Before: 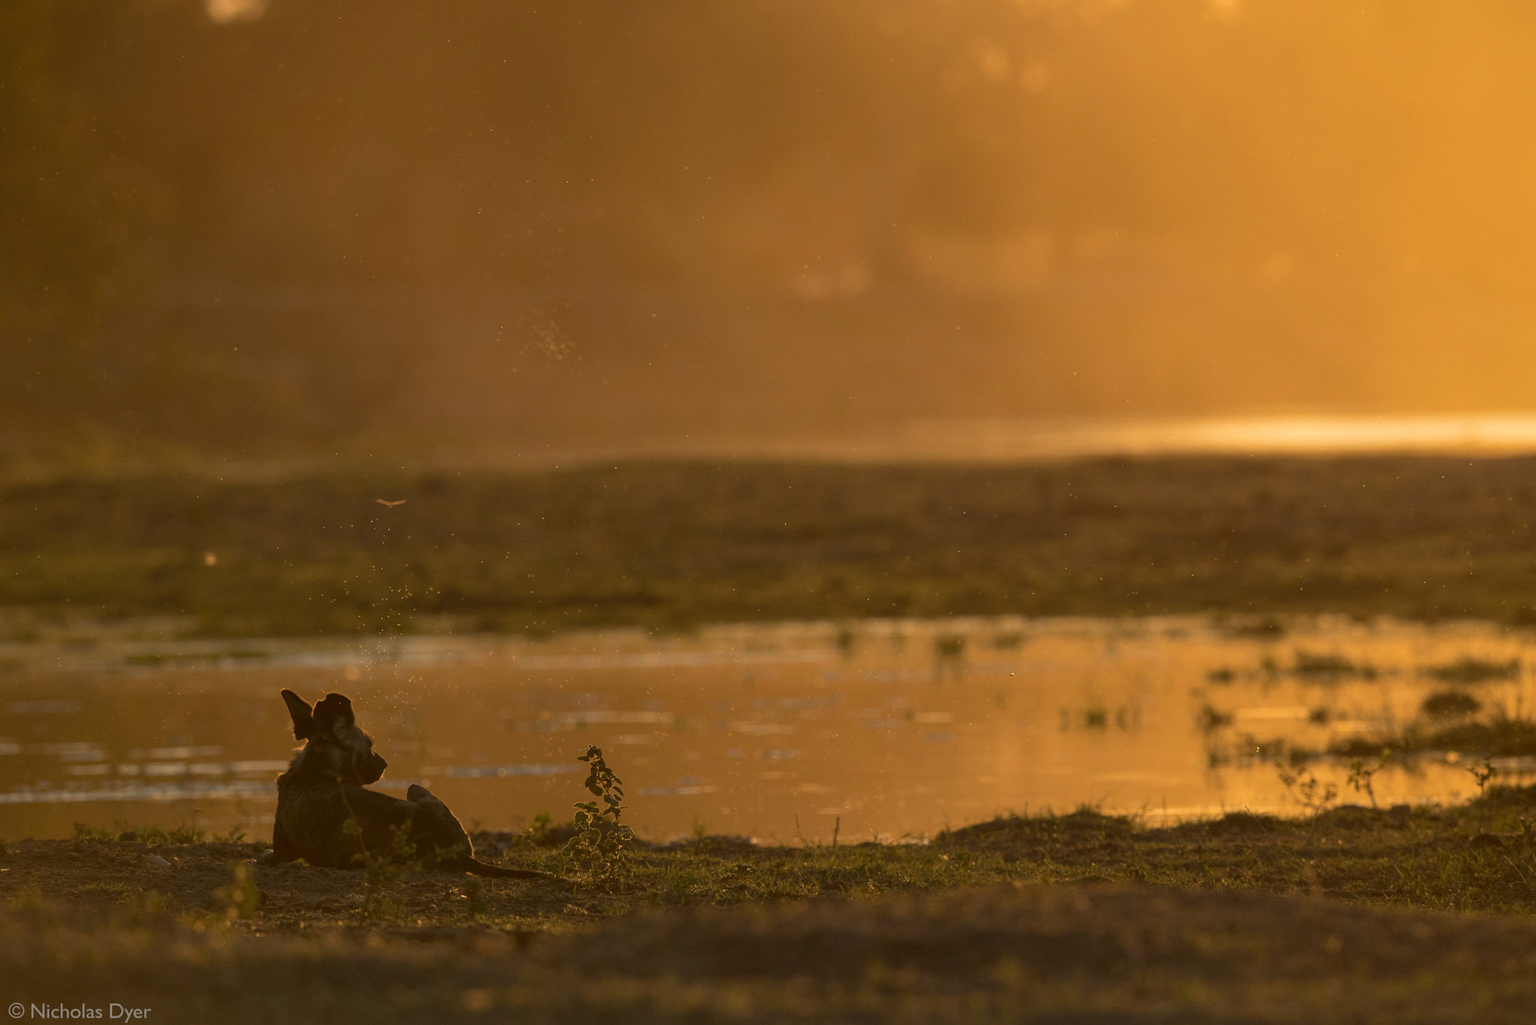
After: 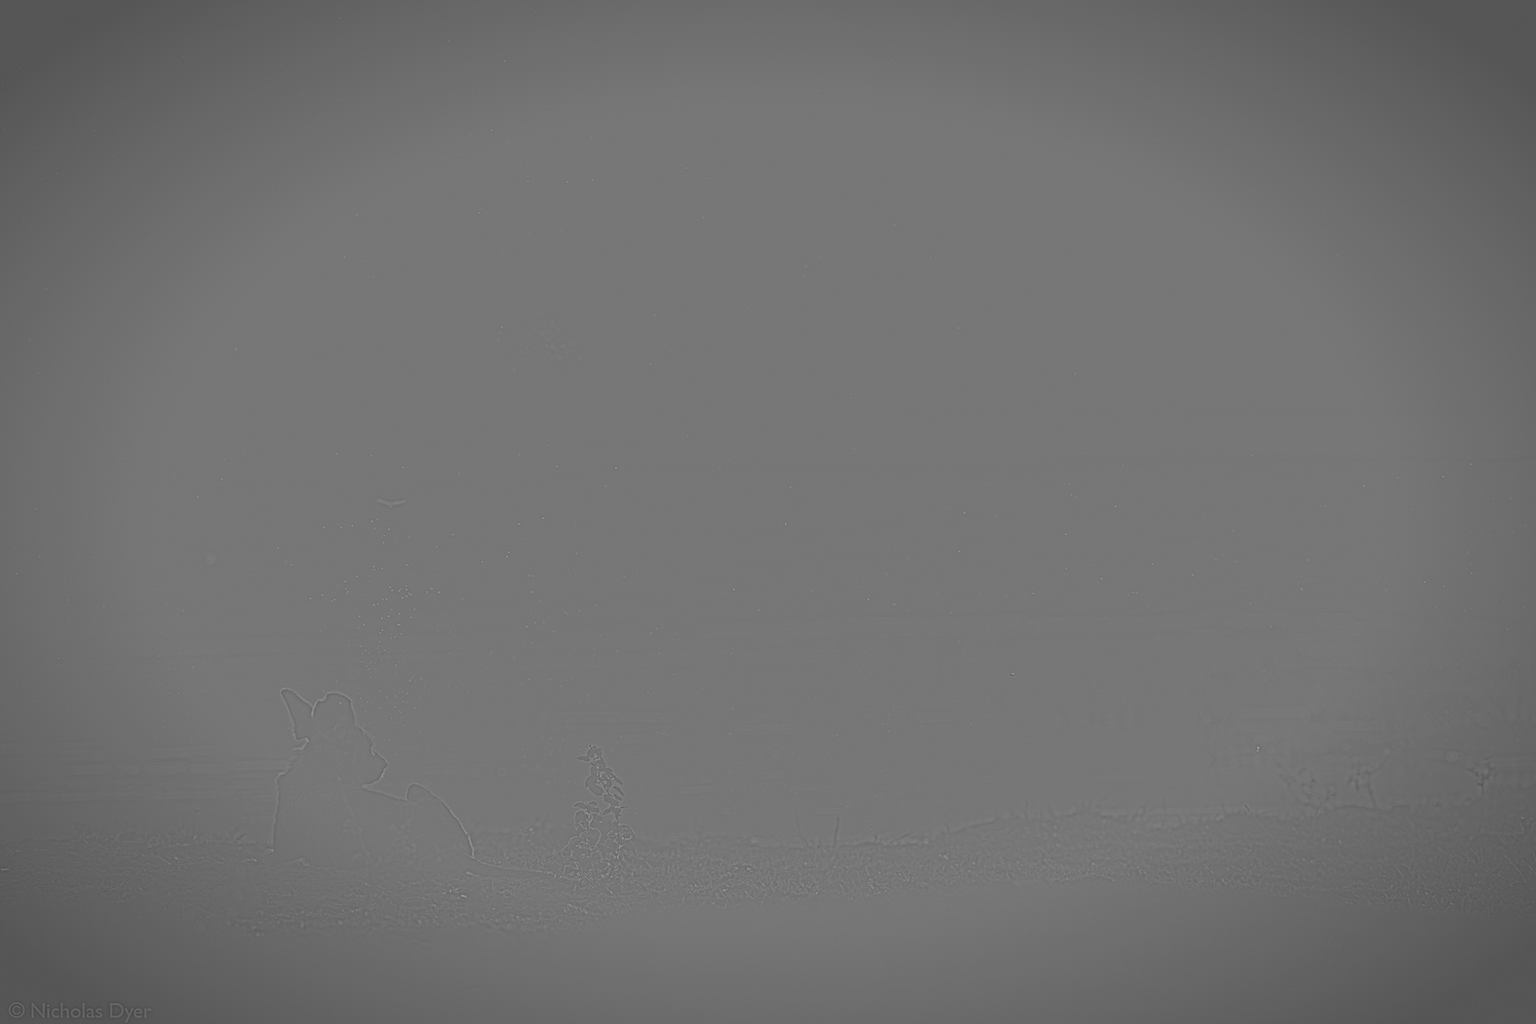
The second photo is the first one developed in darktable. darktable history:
vignetting: automatic ratio true
local contrast: detail 150%
highpass: sharpness 6%, contrast boost 7.63%
